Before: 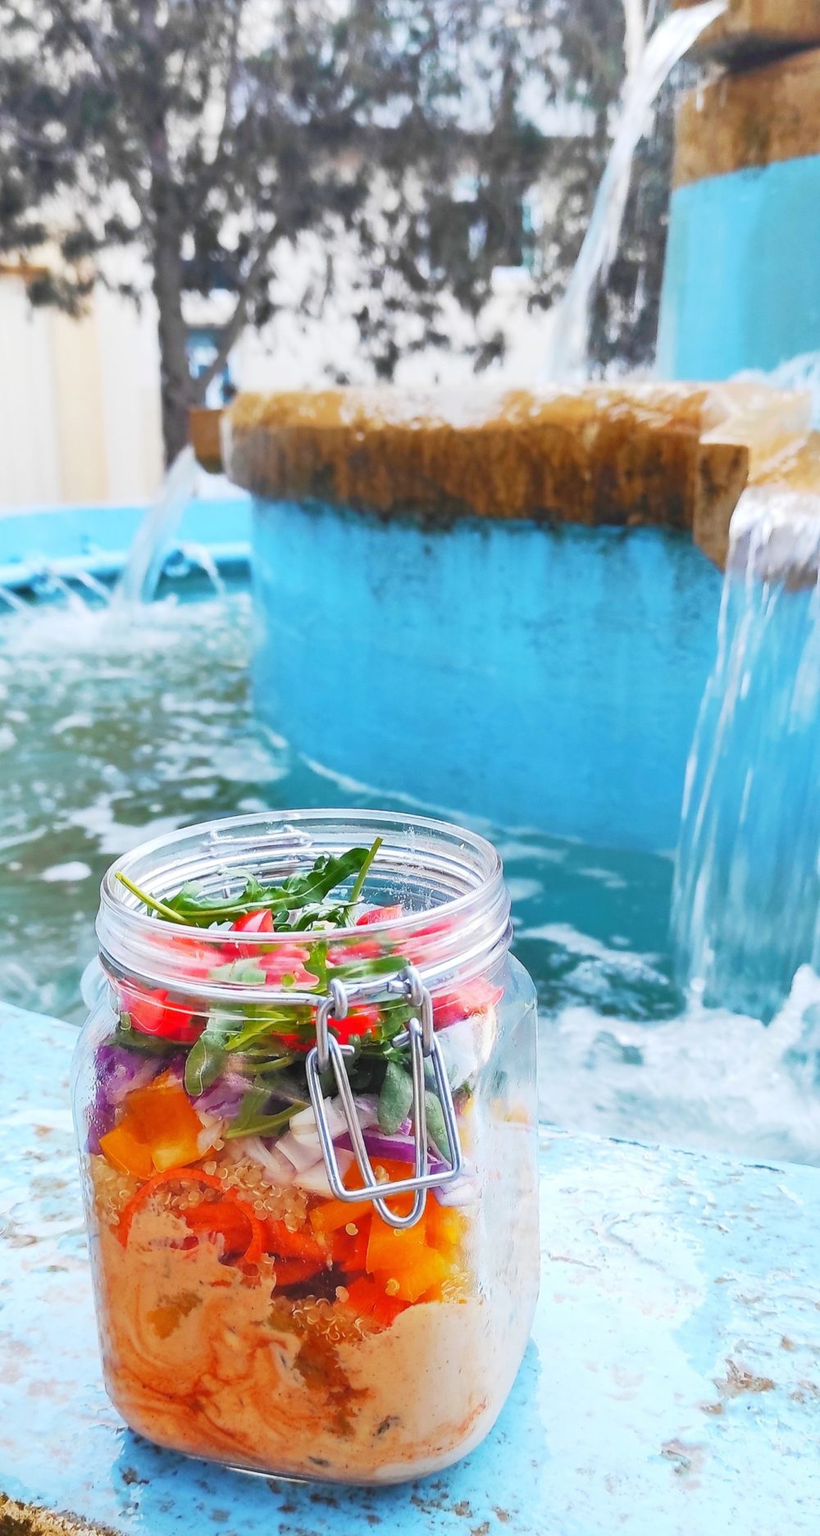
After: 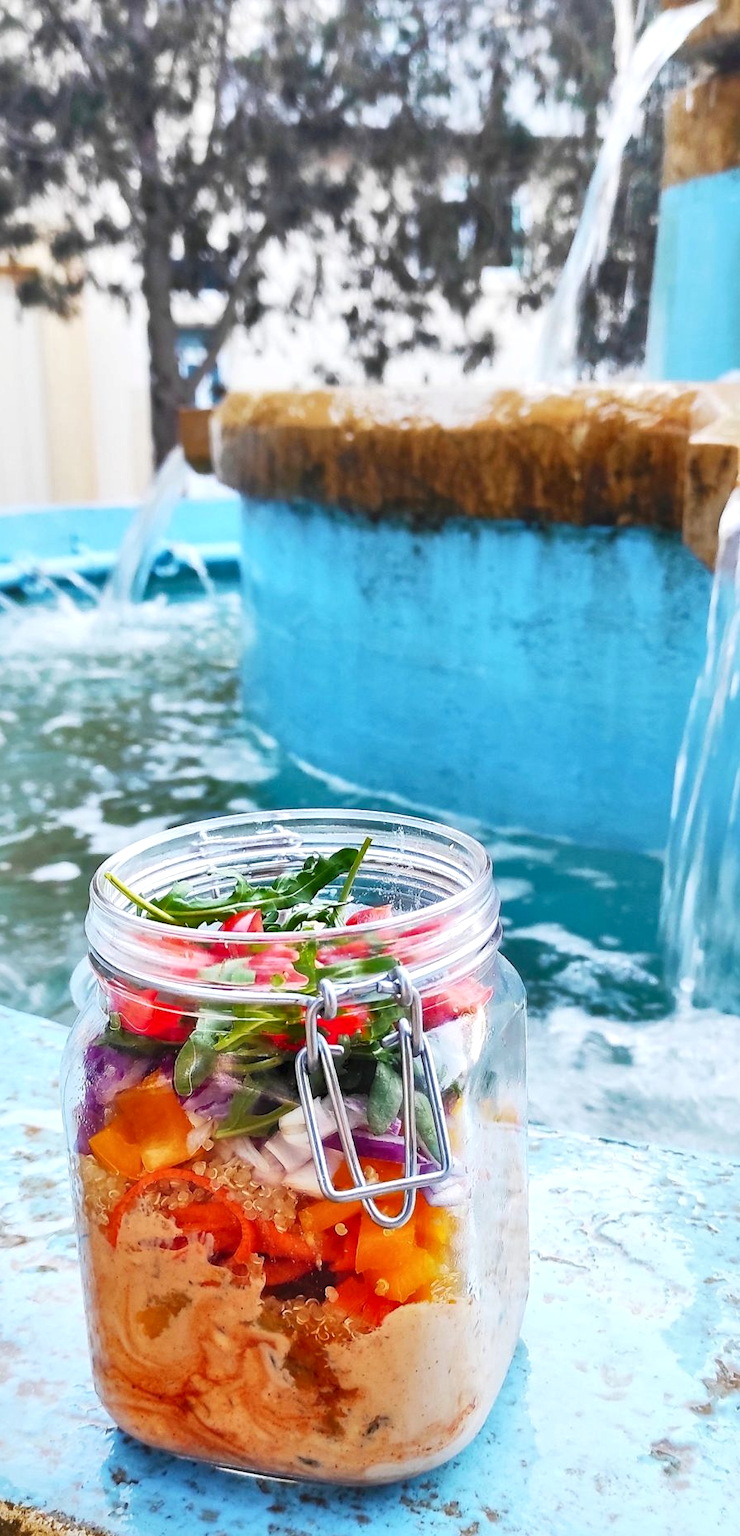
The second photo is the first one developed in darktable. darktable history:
crop and rotate: left 1.39%, right 8.299%
local contrast: mode bilateral grid, contrast 25, coarseness 61, detail 151%, midtone range 0.2
